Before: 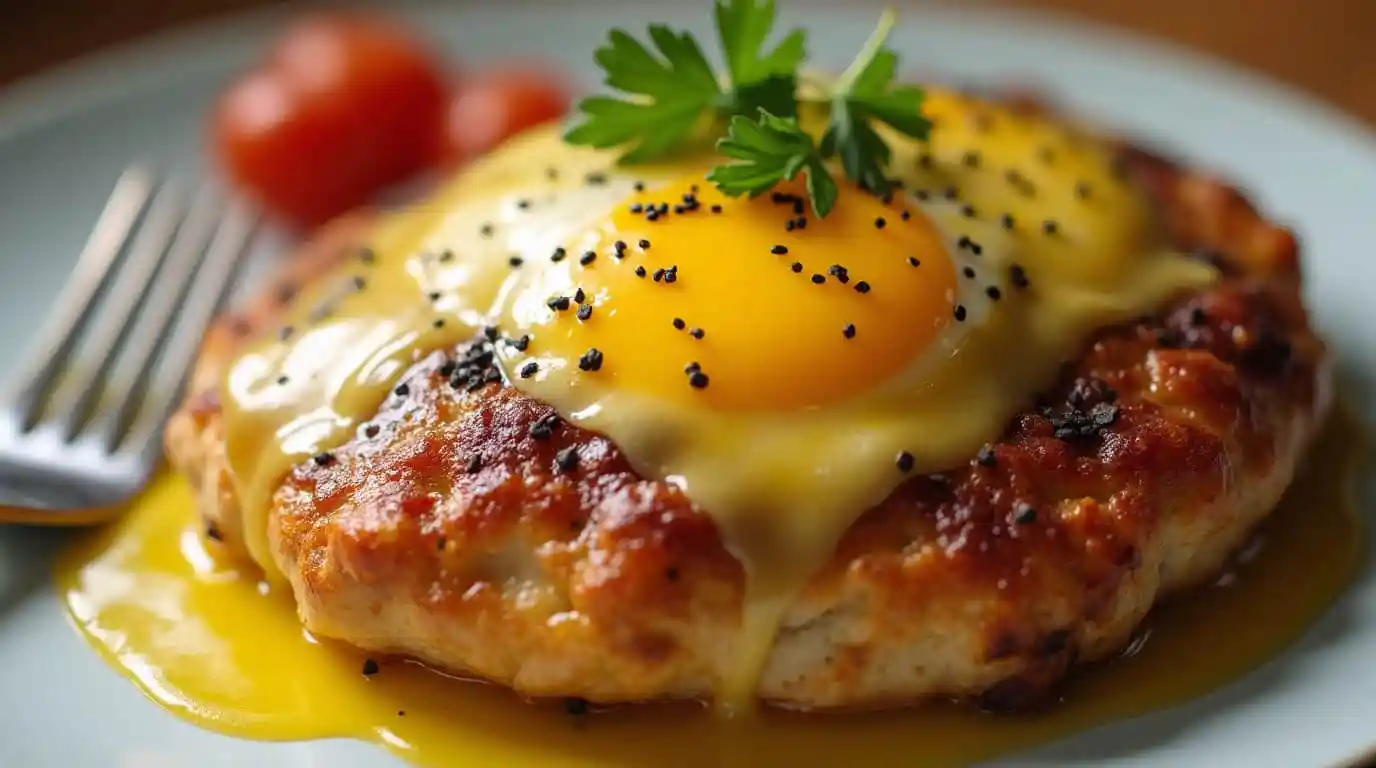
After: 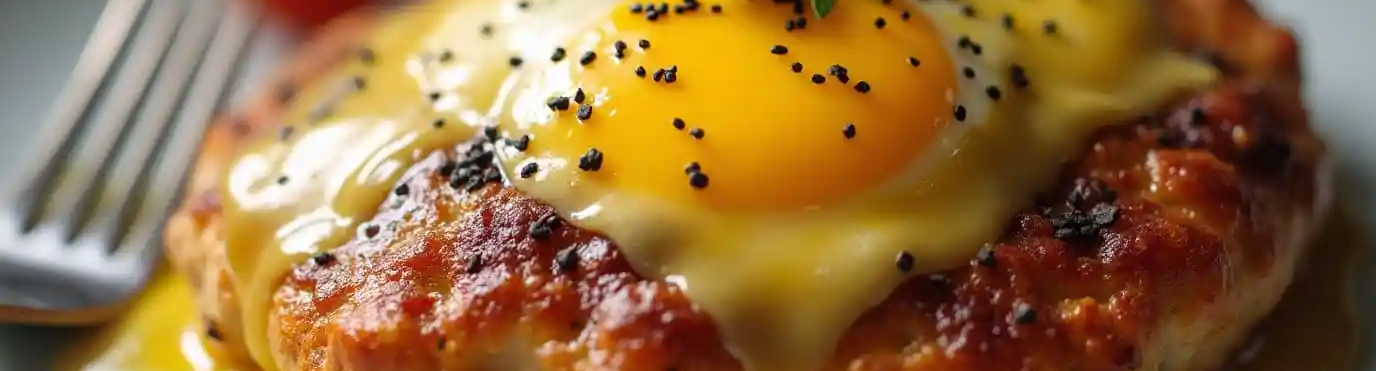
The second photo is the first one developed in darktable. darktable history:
vignetting: on, module defaults
crop and rotate: top 26.056%, bottom 25.543%
